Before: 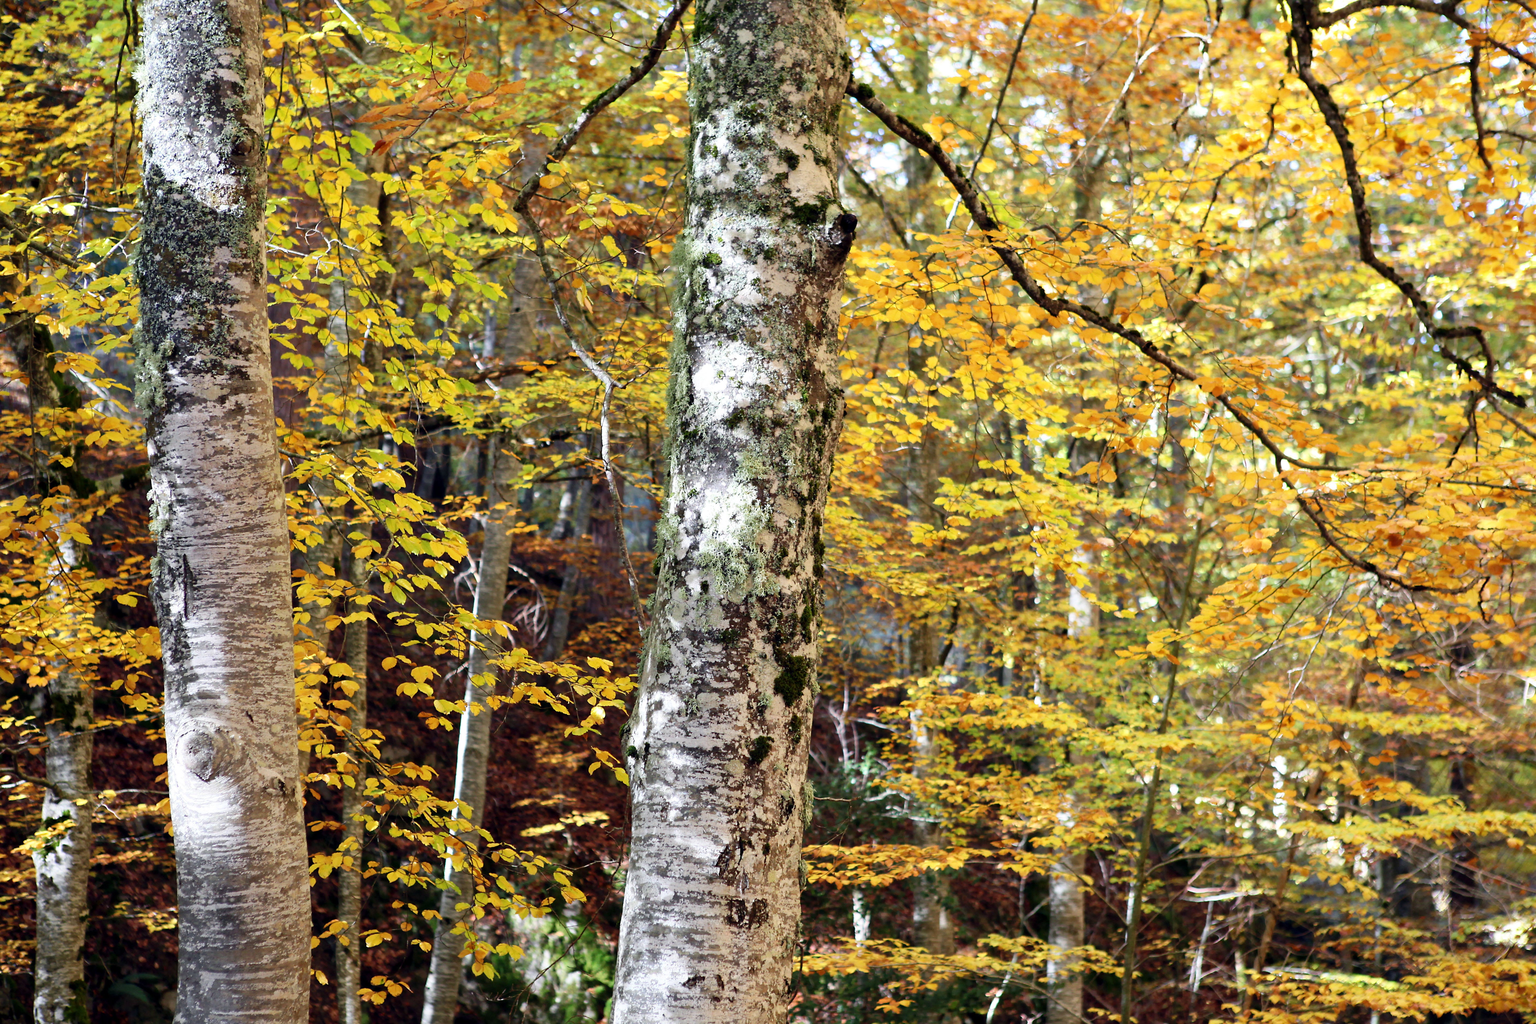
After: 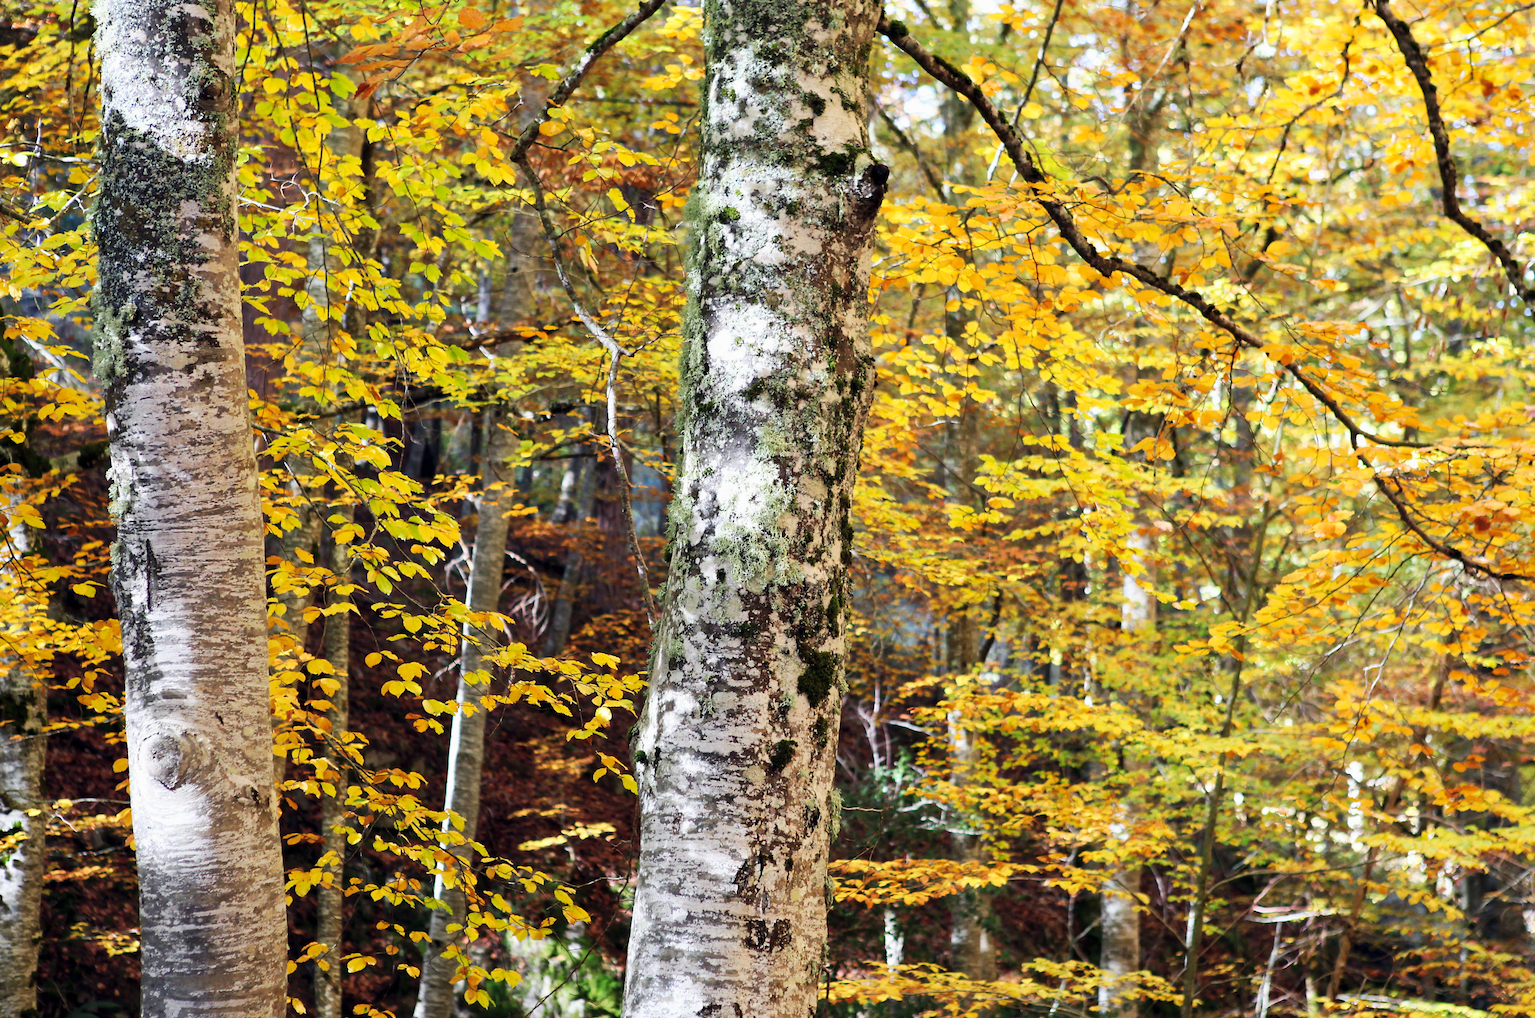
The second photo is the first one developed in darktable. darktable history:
exposure: exposure -0.052 EV, compensate highlight preservation false
contrast brightness saturation: contrast 0.053, brightness 0.065, saturation 0.012
crop: left 3.313%, top 6.41%, right 5.965%, bottom 3.344%
tone curve: curves: ch0 [(0, 0) (0.339, 0.306) (0.687, 0.706) (1, 1)], preserve colors none
